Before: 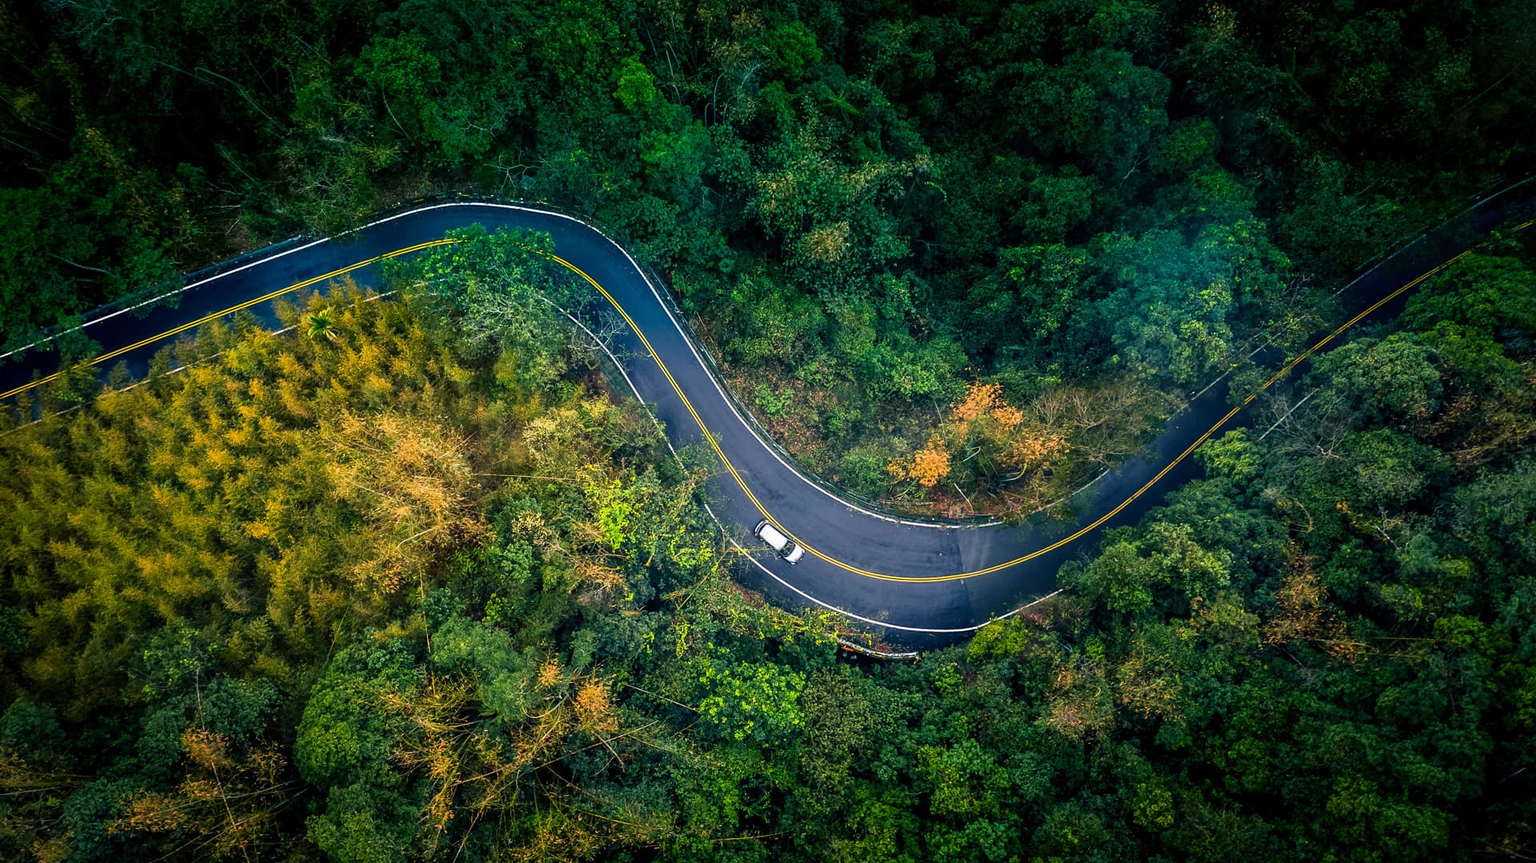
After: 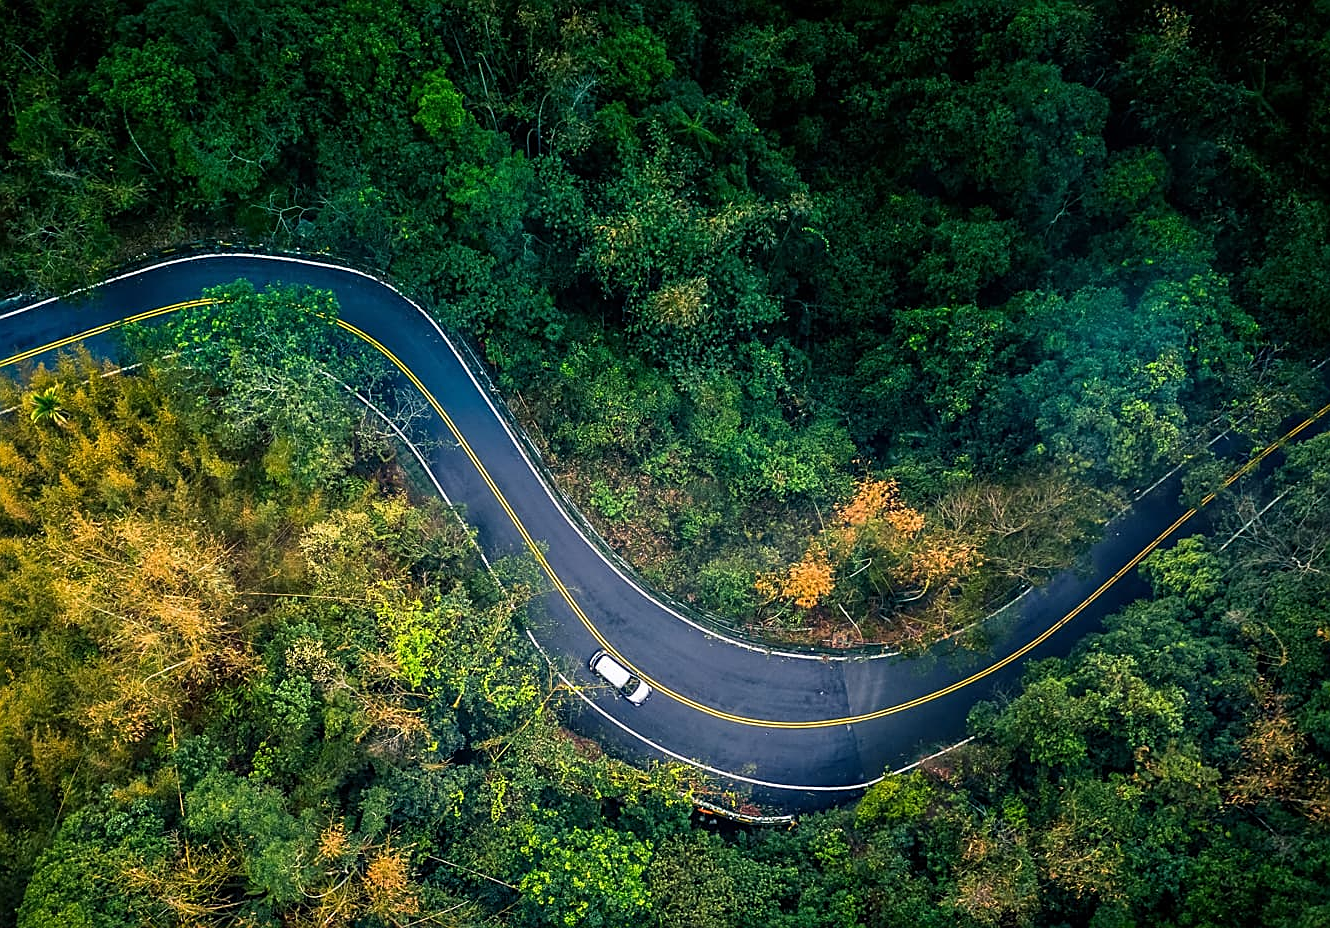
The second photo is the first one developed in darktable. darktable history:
crop: left 18.479%, right 12.2%, bottom 13.971%
sharpen: on, module defaults
